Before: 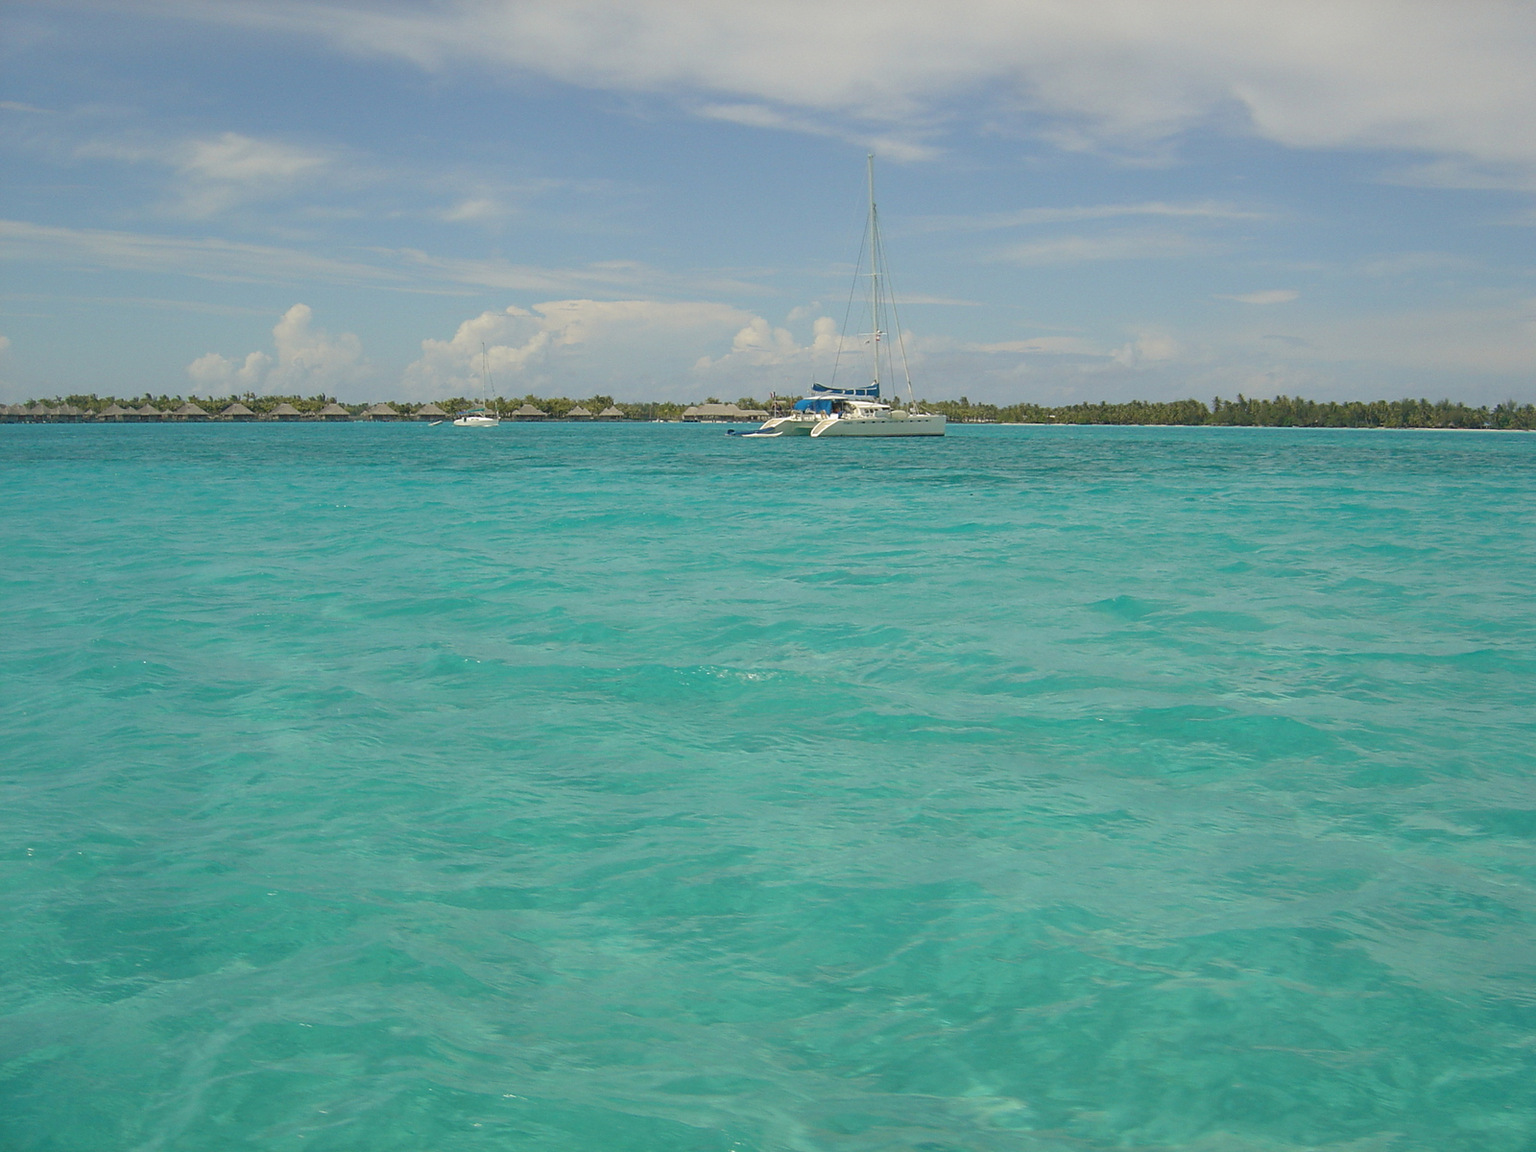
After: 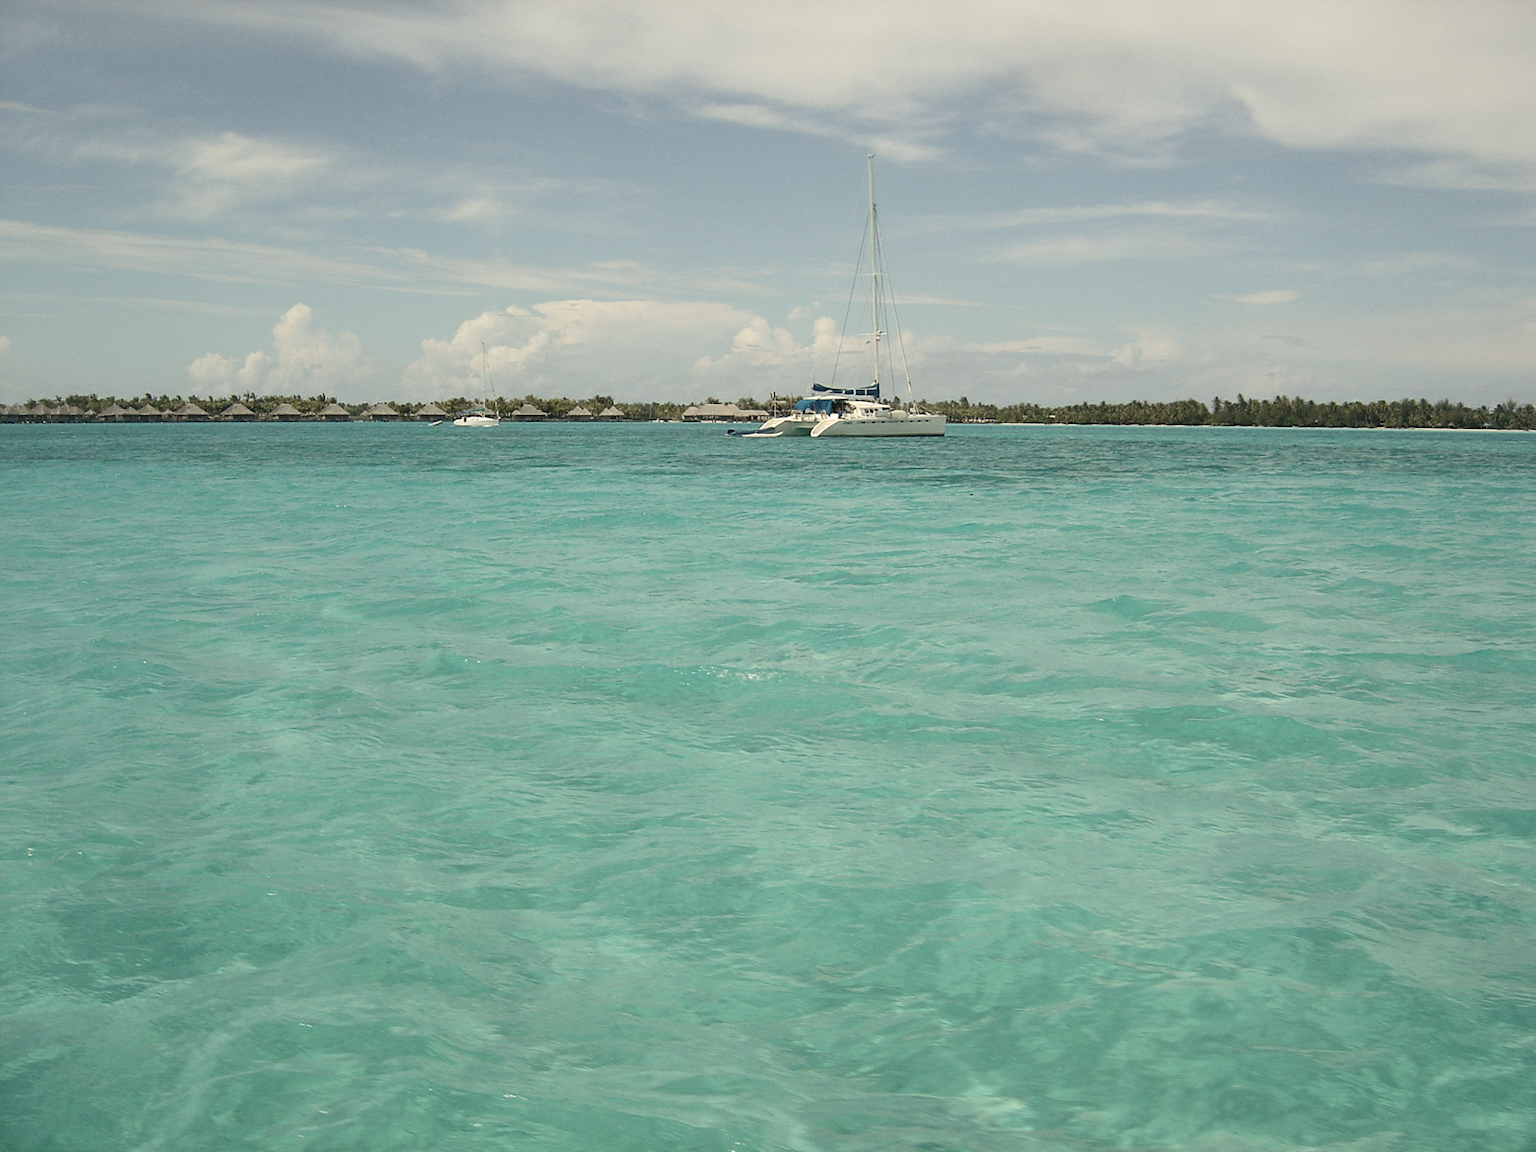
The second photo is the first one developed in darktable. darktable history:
white balance: red 1.029, blue 0.92
contrast brightness saturation: contrast 0.25, saturation -0.31
